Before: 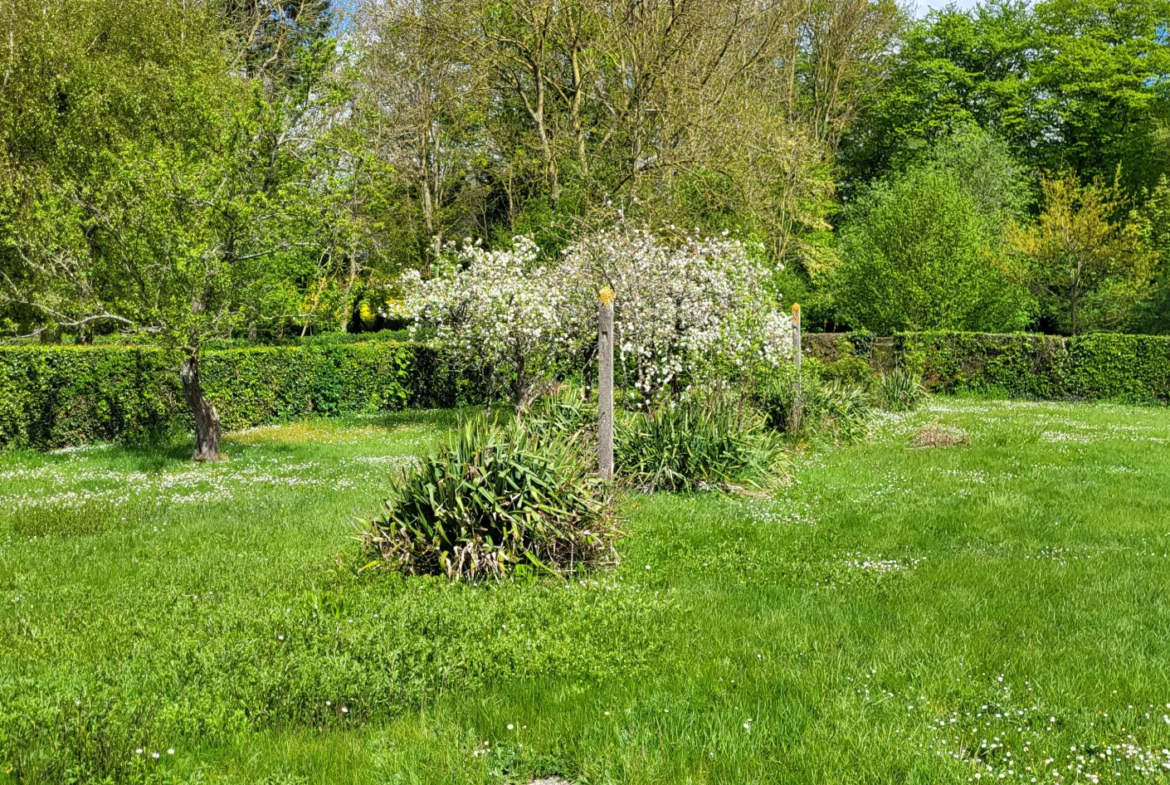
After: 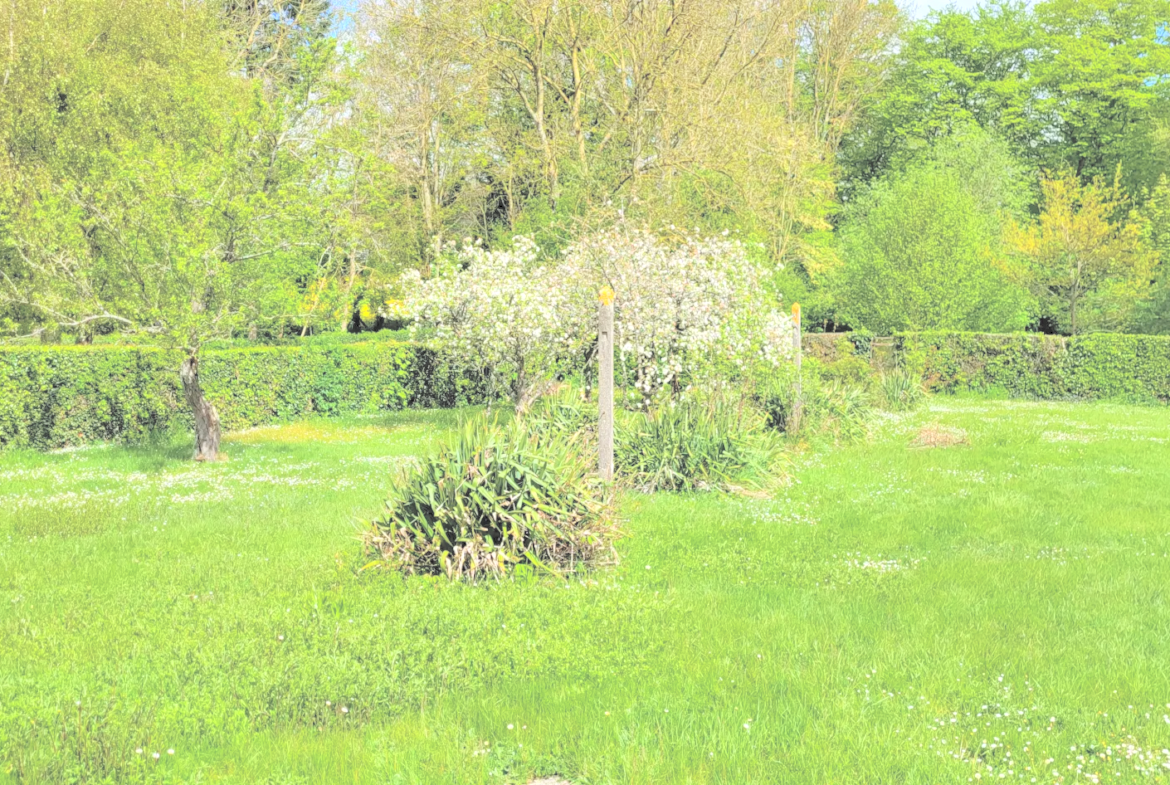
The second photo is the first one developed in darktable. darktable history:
contrast brightness saturation: brightness 1
exposure: exposure 0.207 EV, compensate highlight preservation false
